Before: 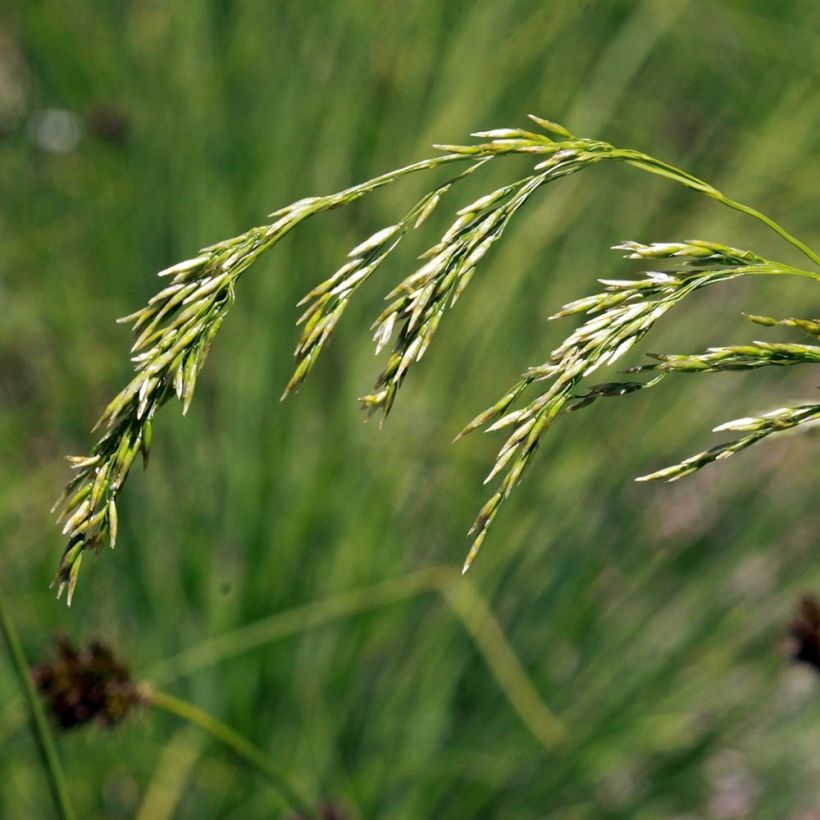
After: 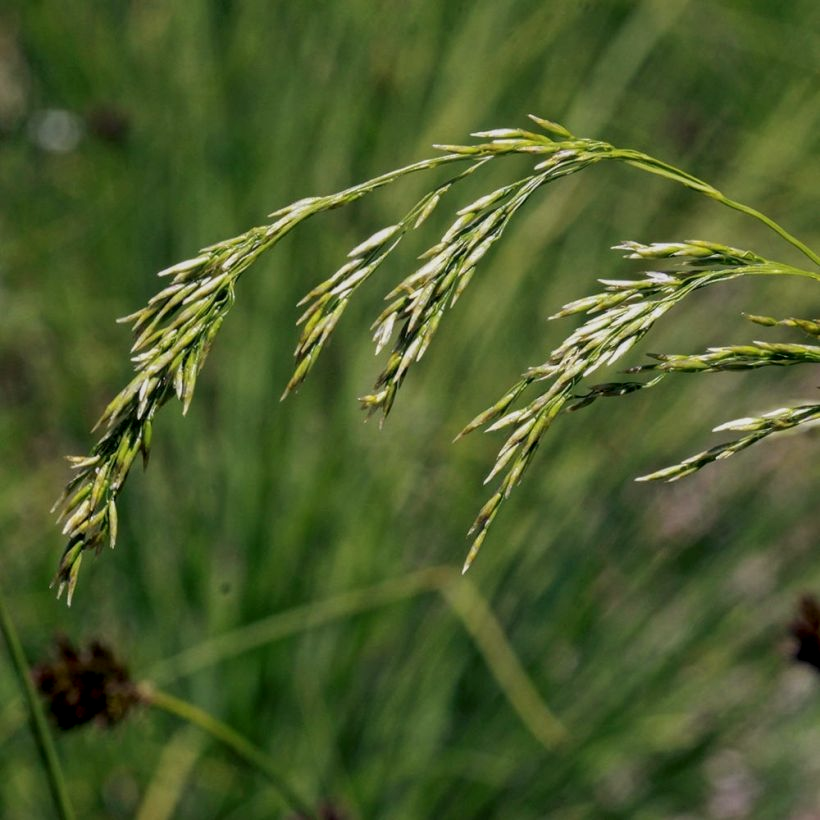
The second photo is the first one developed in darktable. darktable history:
local contrast: on, module defaults
exposure: exposure -0.492 EV, compensate highlight preservation false
